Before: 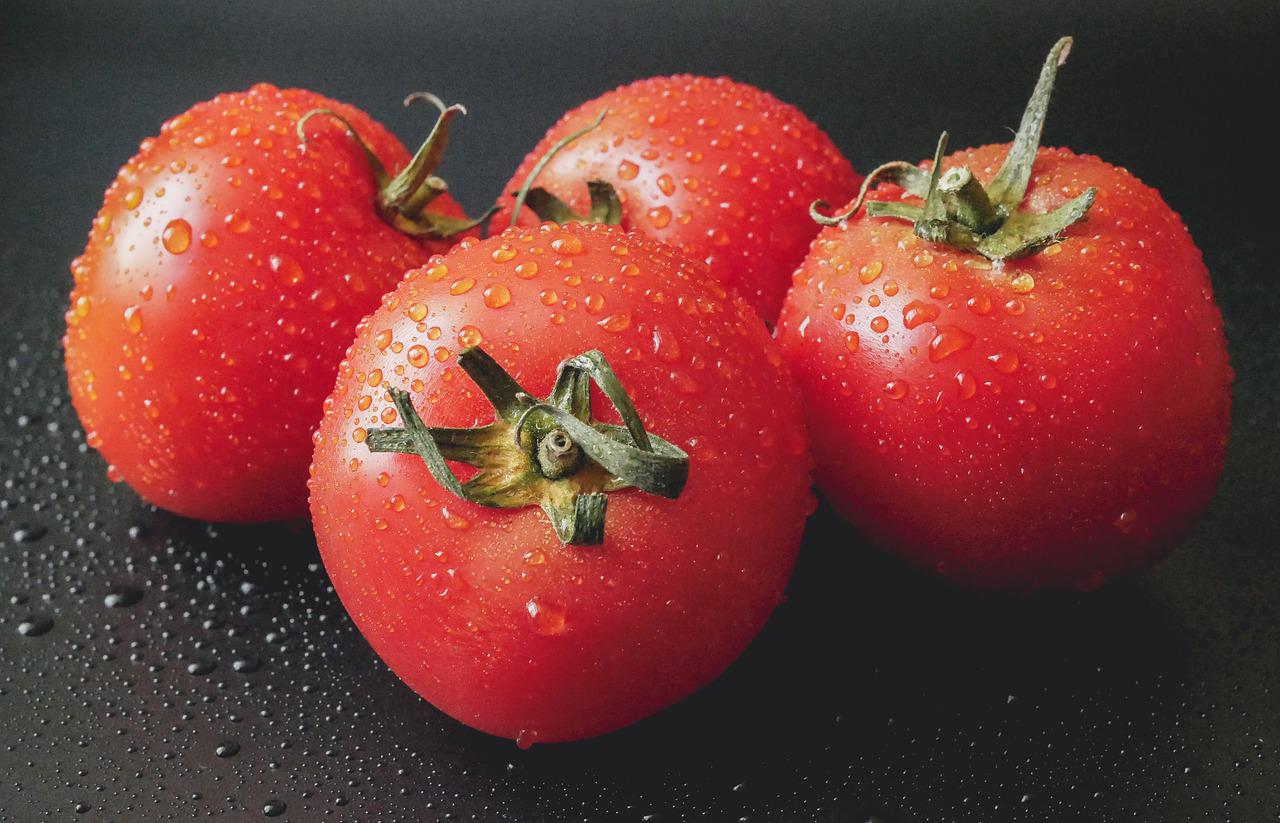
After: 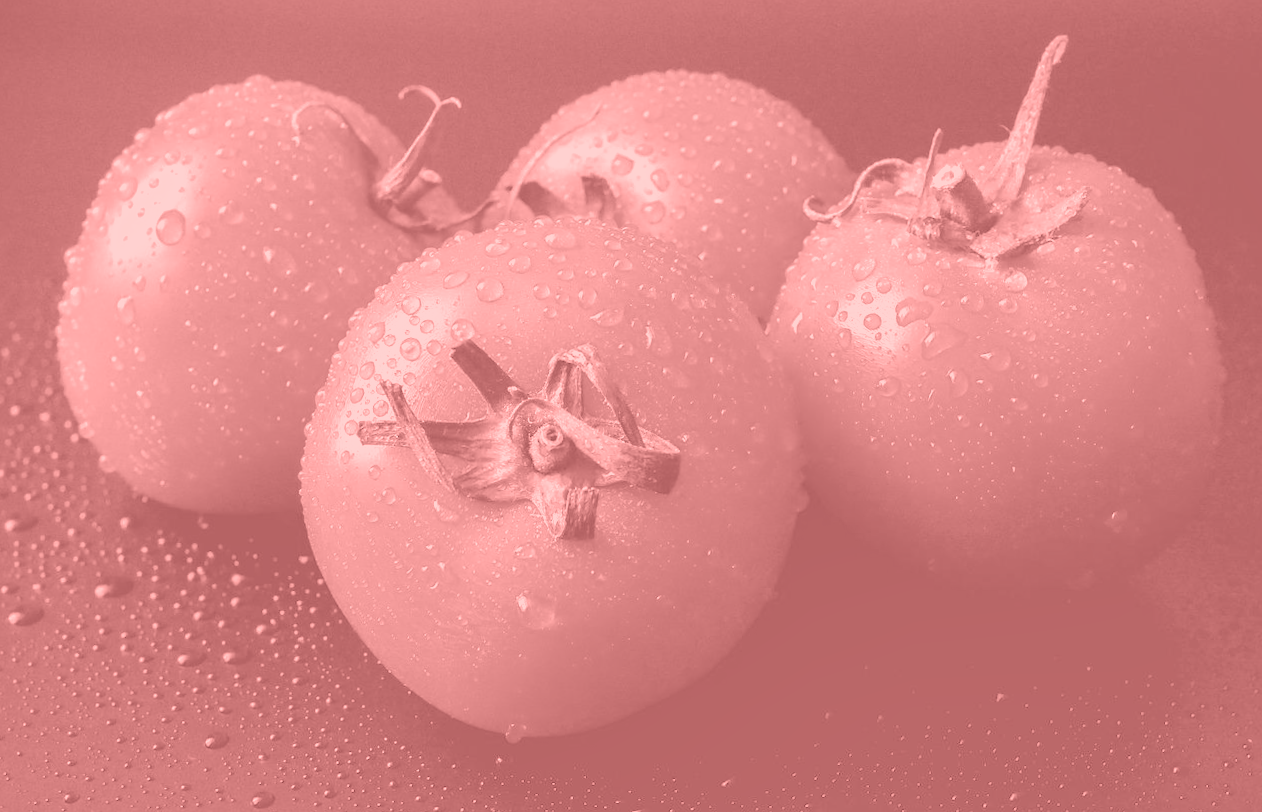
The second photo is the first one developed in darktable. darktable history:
shadows and highlights: on, module defaults
exposure: black level correction 0, exposure 0.7 EV, compensate exposure bias true, compensate highlight preservation false
crop and rotate: angle -0.5°
colorize: saturation 51%, source mix 50.67%, lightness 50.67%
